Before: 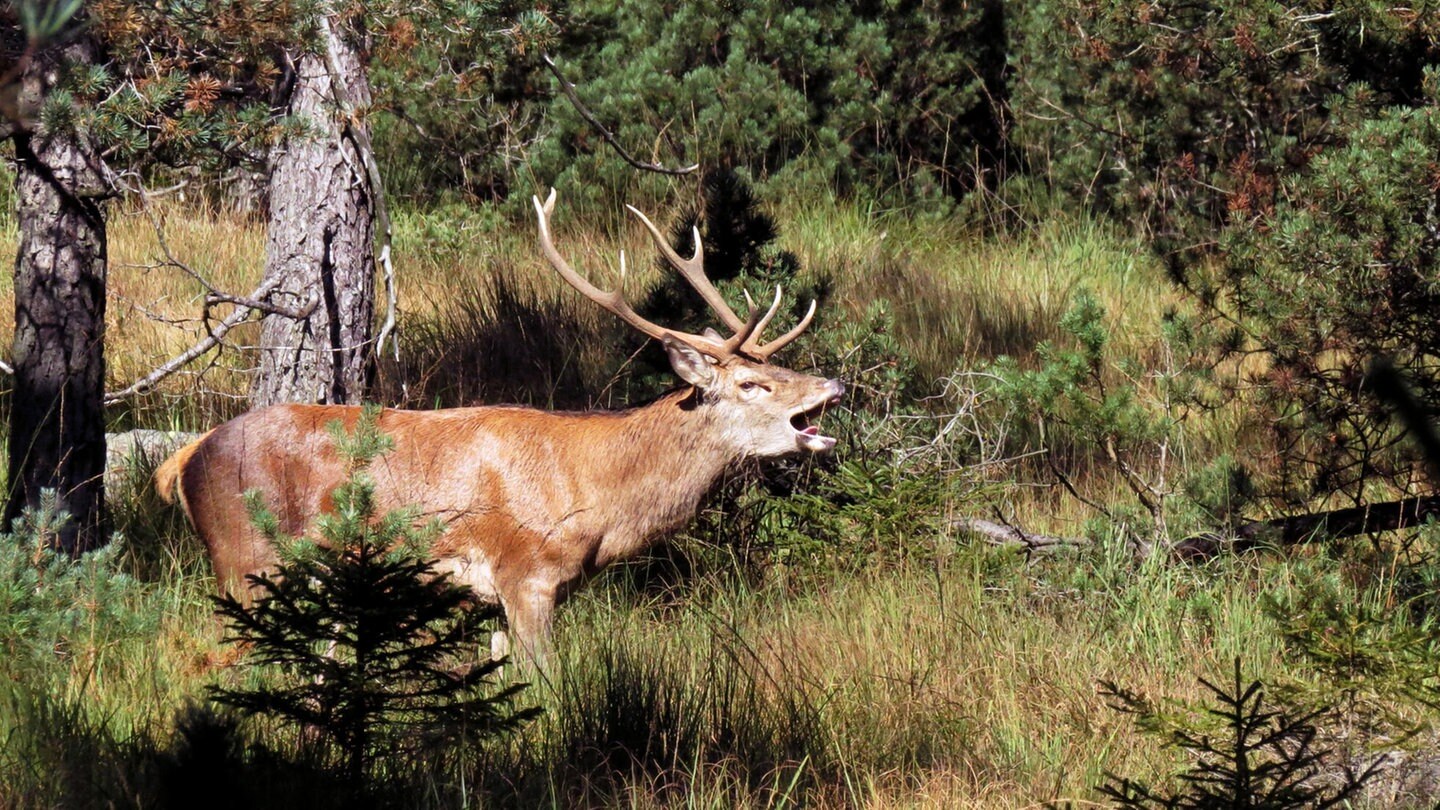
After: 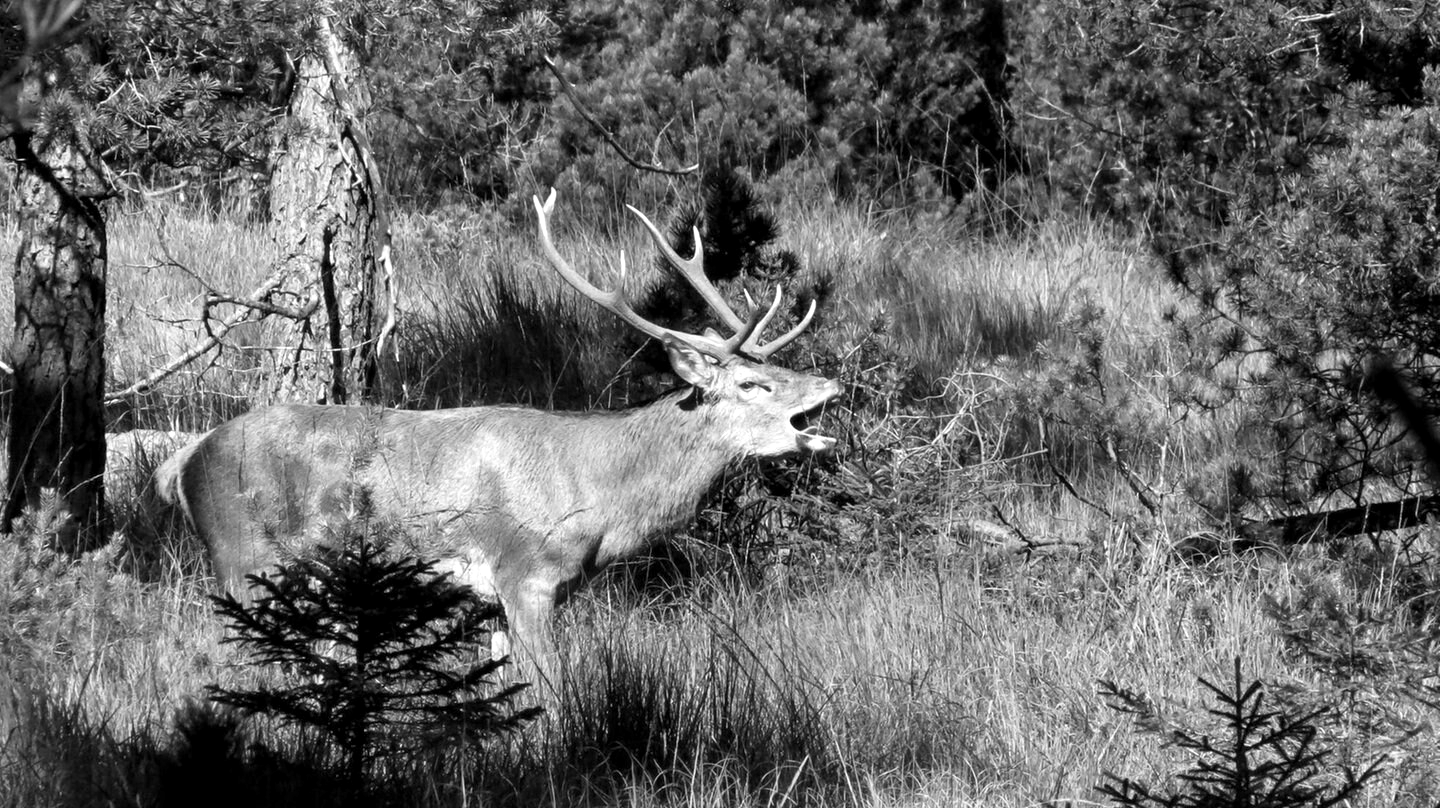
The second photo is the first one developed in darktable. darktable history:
monochrome: a -71.75, b 75.82
crop: top 0.05%, bottom 0.098%
exposure: black level correction 0.001, exposure 0.5 EV, compensate exposure bias true, compensate highlight preservation false
